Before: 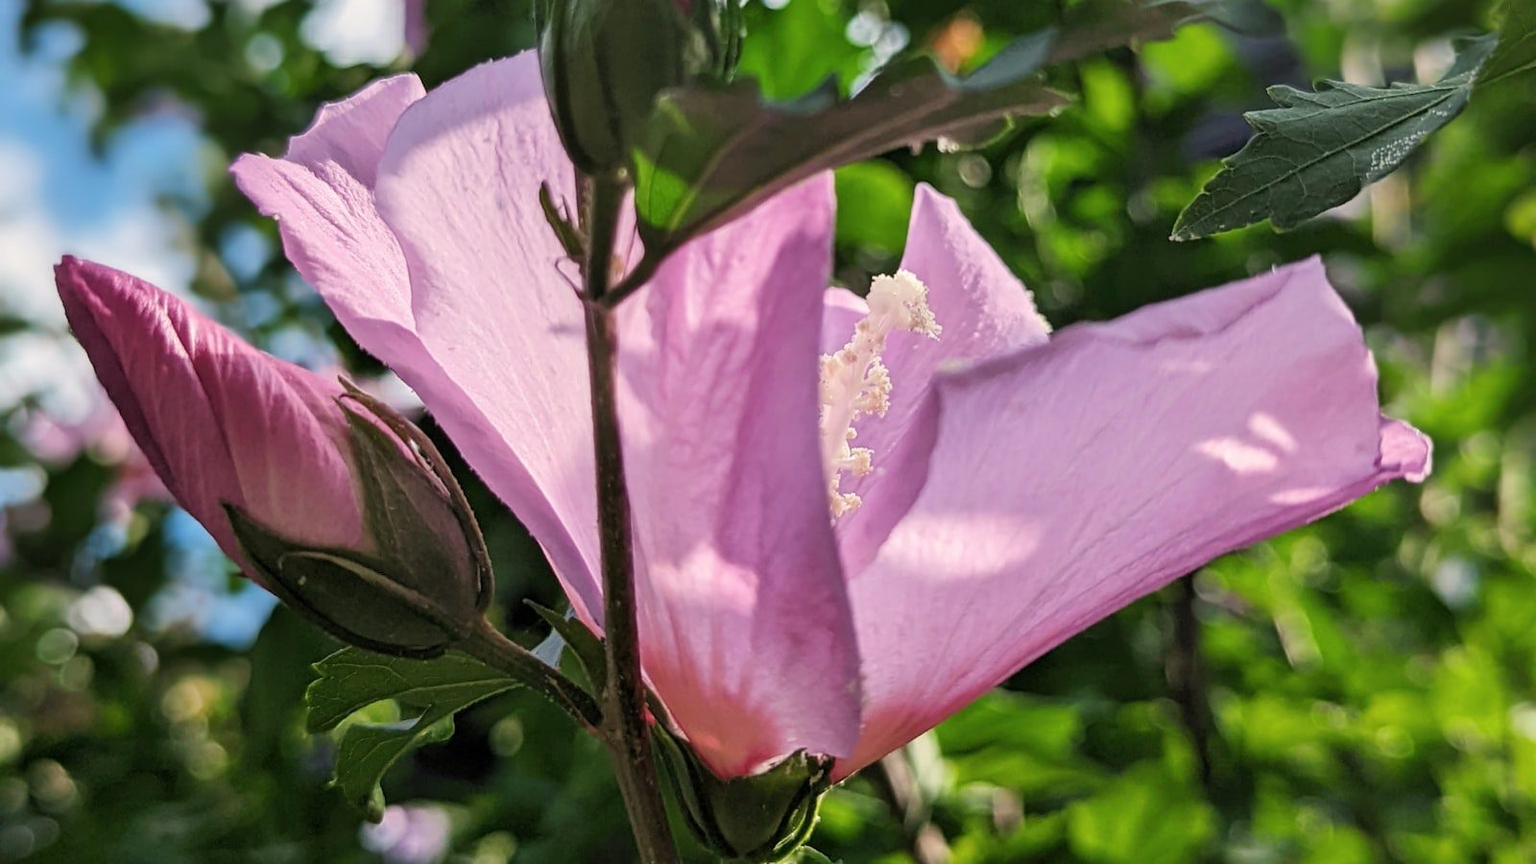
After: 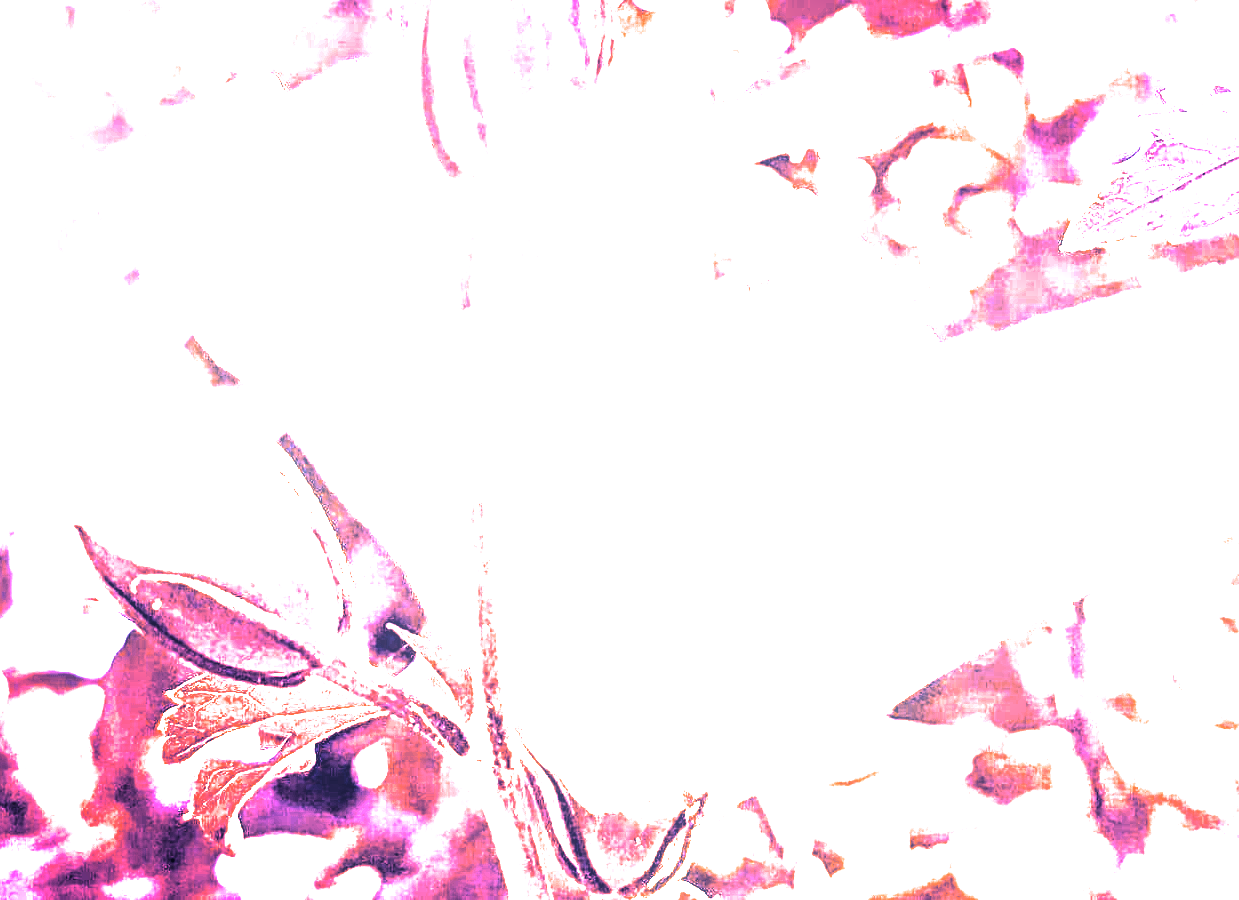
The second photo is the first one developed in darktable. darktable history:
split-toning: shadows › hue 242.67°, shadows › saturation 0.733, highlights › hue 45.33°, highlights › saturation 0.667, balance -53.304, compress 21.15%
local contrast: detail 130%
white balance: red 8, blue 8
crop: left 9.88%, right 12.664%
